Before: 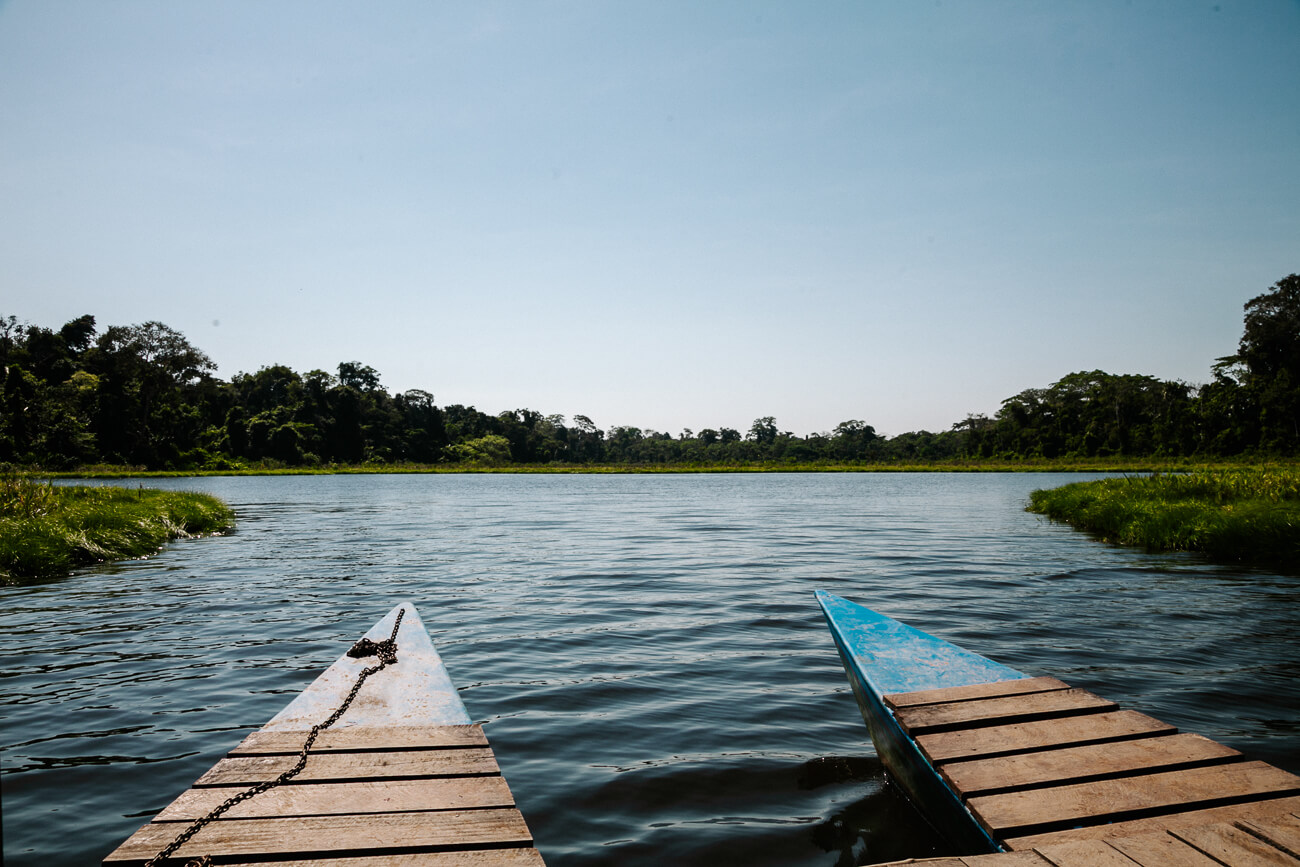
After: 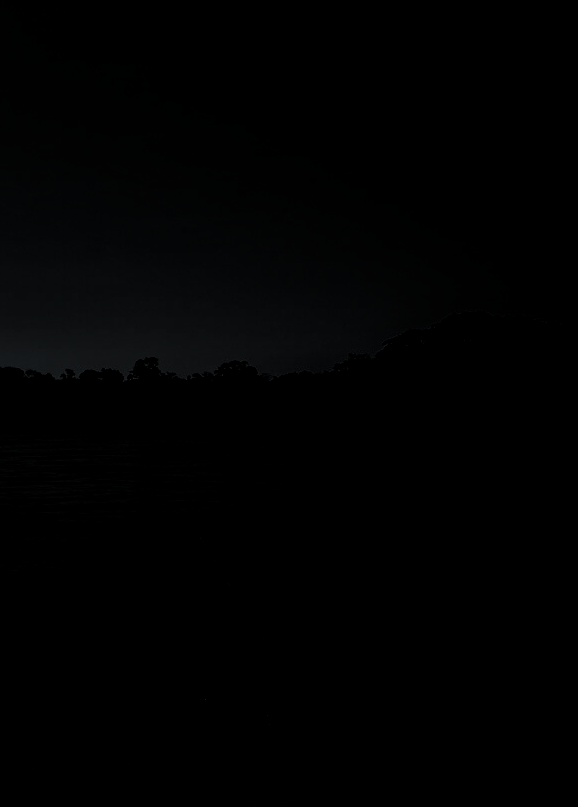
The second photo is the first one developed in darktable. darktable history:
levels: levels [0.721, 0.937, 0.997]
color correction: highlights a* -10.54, highlights b* -19.65
crop: left 47.609%, top 6.909%, right 7.894%
color zones: curves: ch0 [(0.004, 0.305) (0.261, 0.623) (0.389, 0.399) (0.708, 0.571) (0.947, 0.34)]; ch1 [(0.025, 0.645) (0.229, 0.584) (0.326, 0.551) (0.484, 0.262) (0.757, 0.643)]
tone equalizer: -8 EV -0.525 EV, -7 EV -0.307 EV, -6 EV -0.088 EV, -5 EV 0.41 EV, -4 EV 0.99 EV, -3 EV 0.783 EV, -2 EV -0.007 EV, -1 EV 0.132 EV, +0 EV -0.024 EV, mask exposure compensation -0.515 EV
exposure: exposure 0.129 EV, compensate highlight preservation false
filmic rgb: middle gray luminance 28.91%, black relative exposure -10.27 EV, white relative exposure 5.47 EV, target black luminance 0%, hardness 3.95, latitude 1.75%, contrast 1.127, highlights saturation mix 5.61%, shadows ↔ highlights balance 15.19%
